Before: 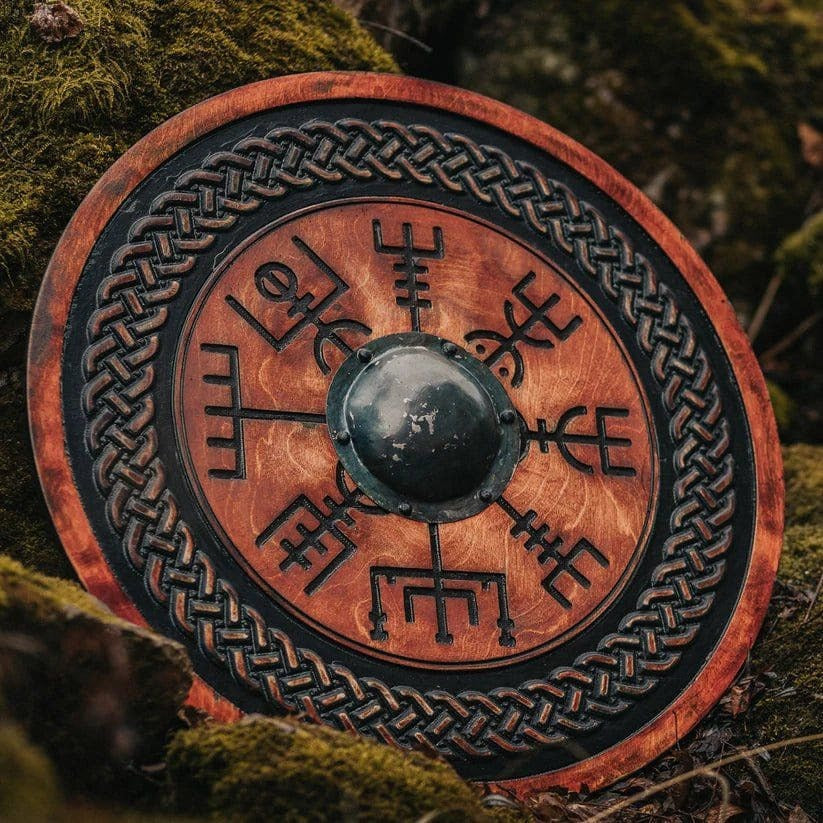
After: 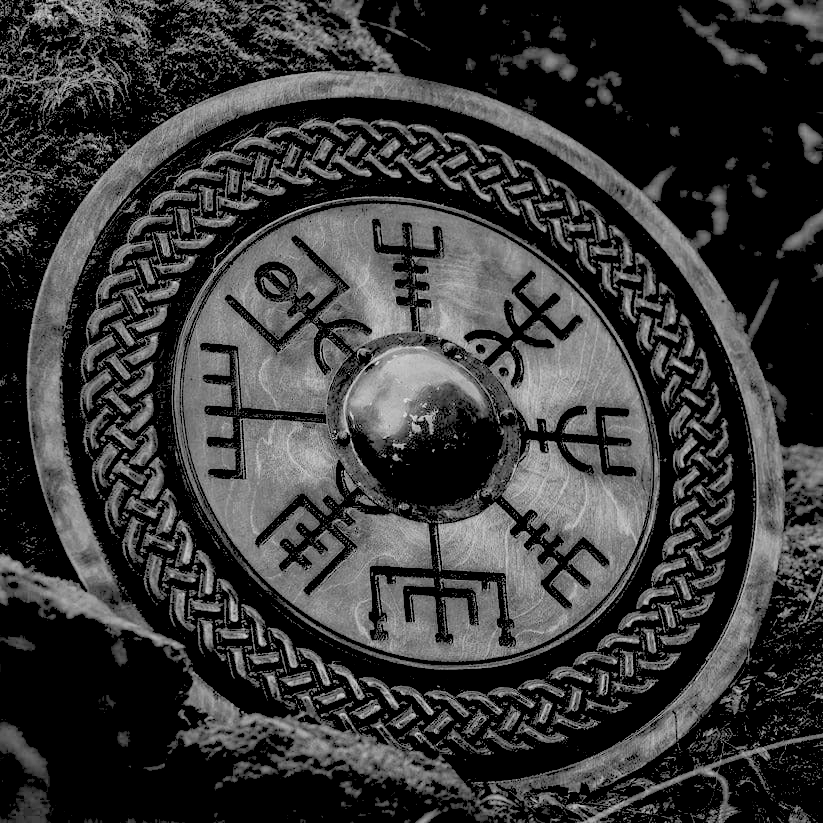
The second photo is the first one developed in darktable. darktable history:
monochrome: on, module defaults
rgb levels: levels [[0.027, 0.429, 0.996], [0, 0.5, 1], [0, 0.5, 1]]
shadows and highlights: shadows 25, highlights -25
